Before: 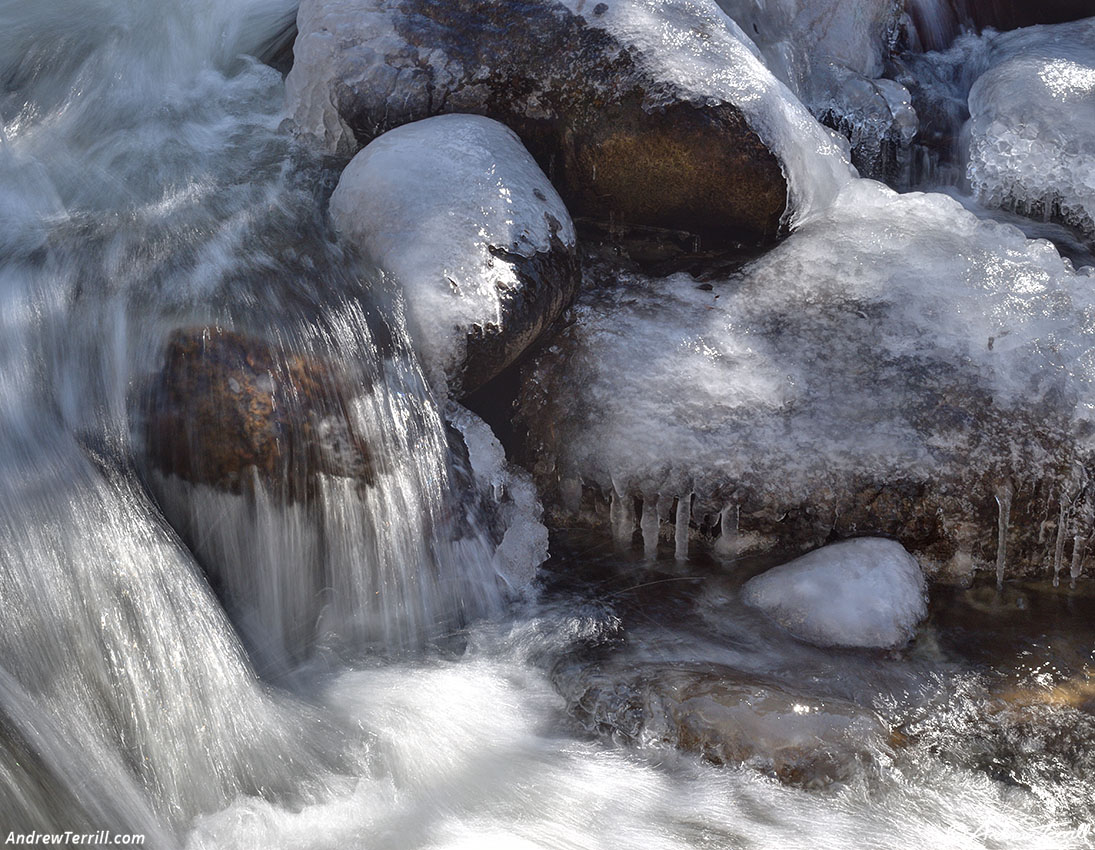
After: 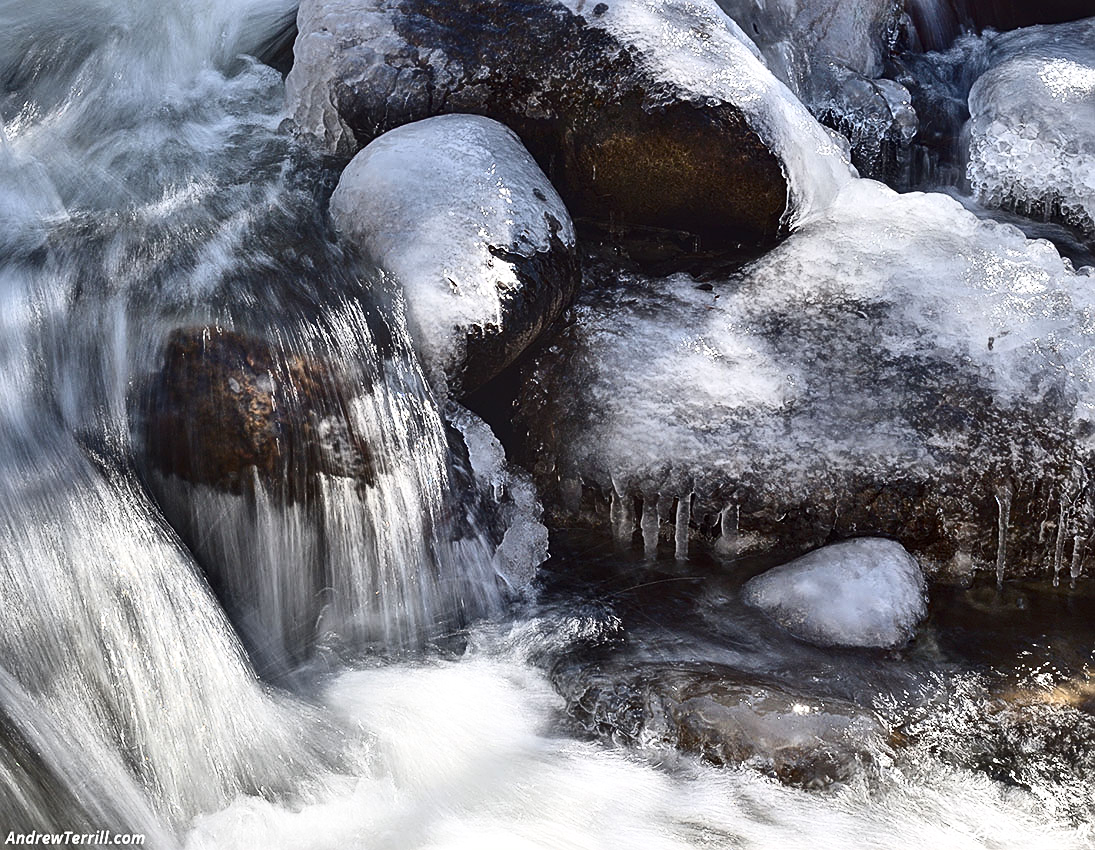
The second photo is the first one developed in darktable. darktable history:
contrast brightness saturation: contrast 0.386, brightness 0.112
sharpen: on, module defaults
